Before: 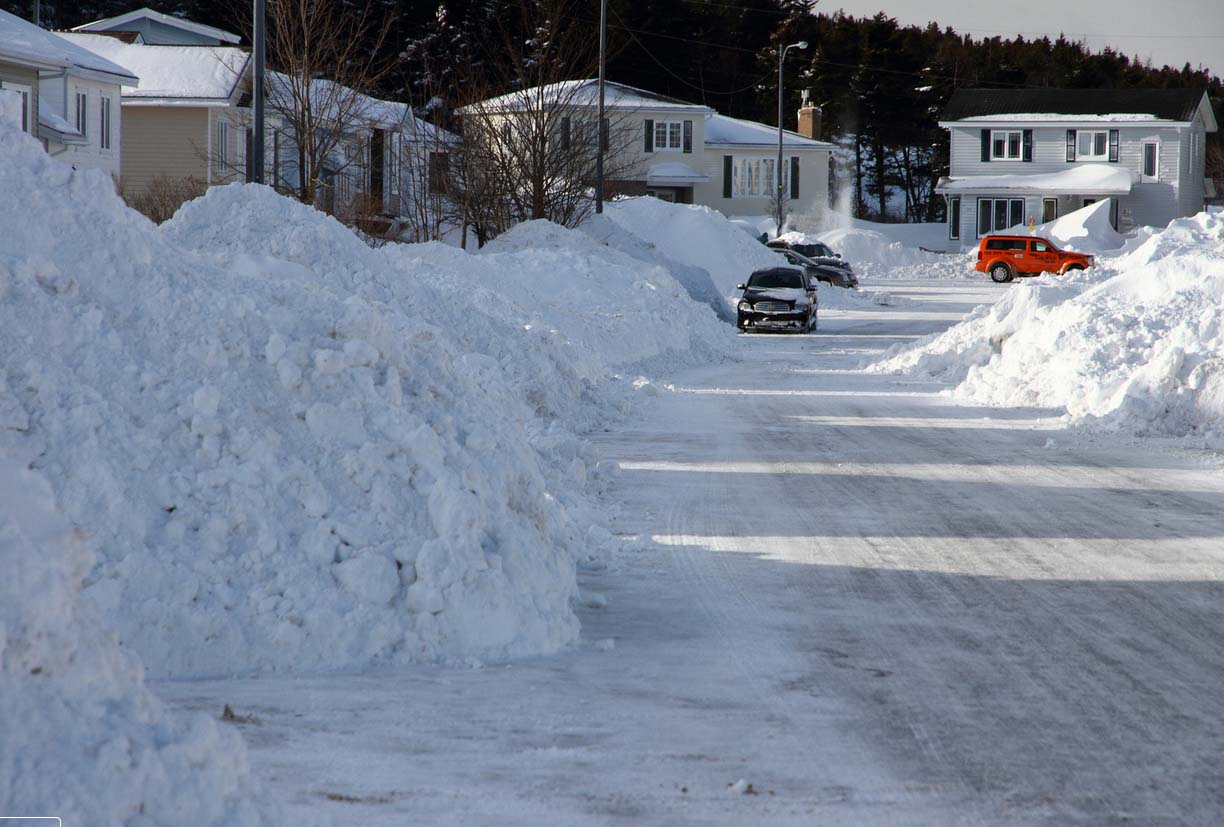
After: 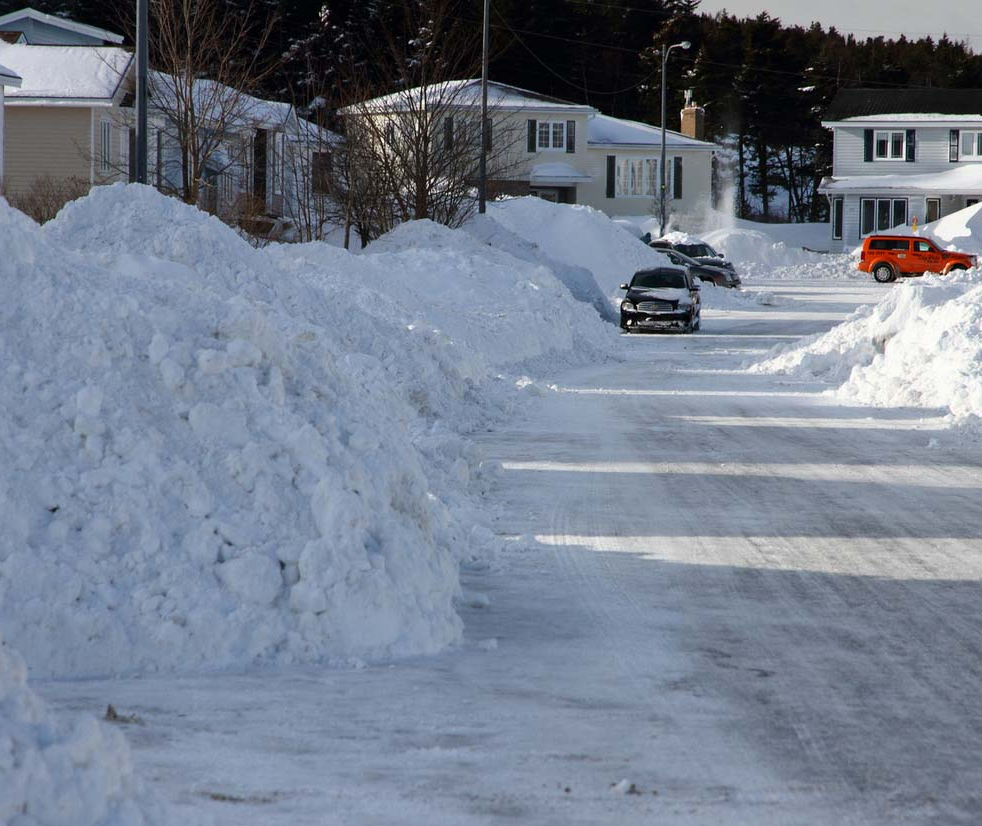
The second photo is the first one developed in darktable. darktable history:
crop and rotate: left 9.583%, right 10.17%
